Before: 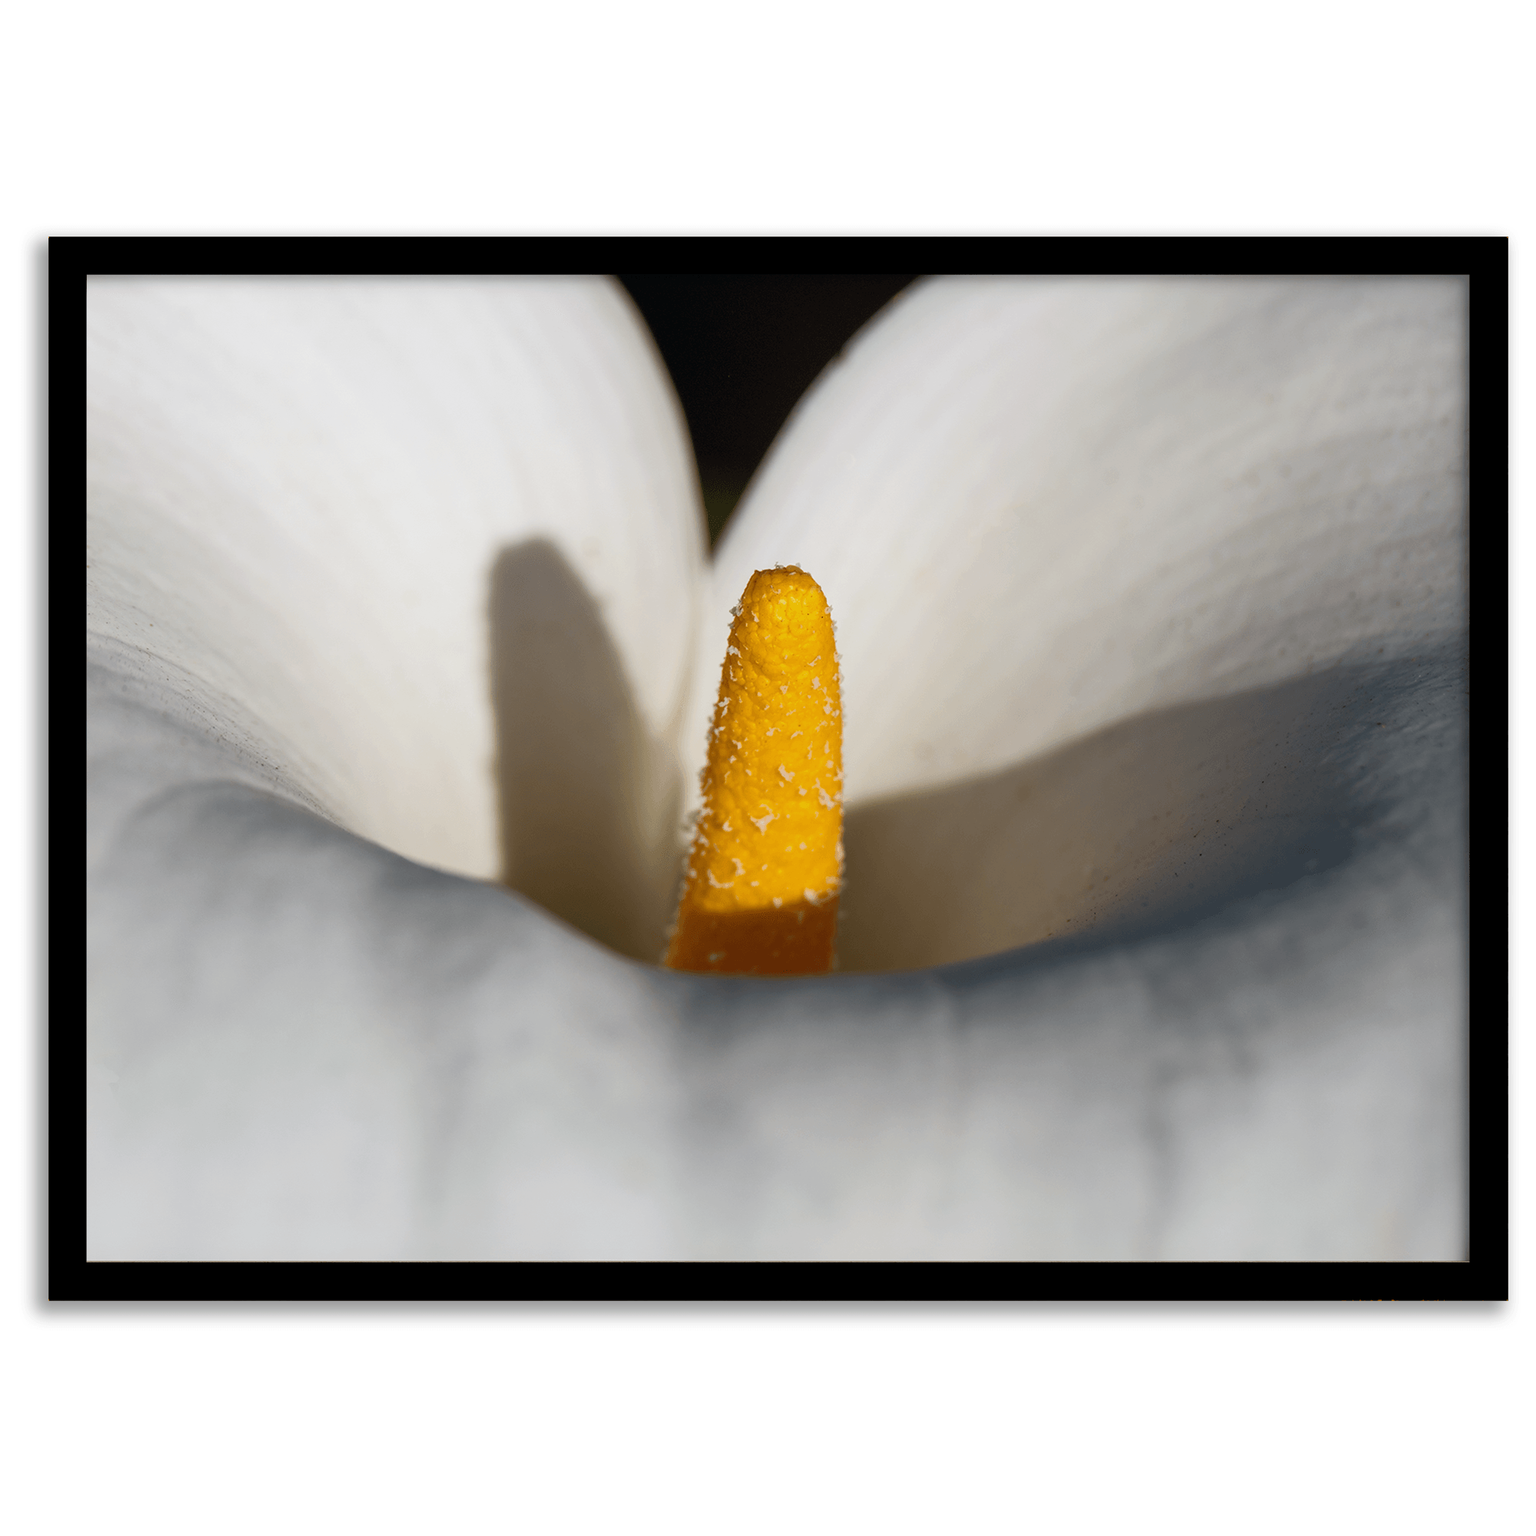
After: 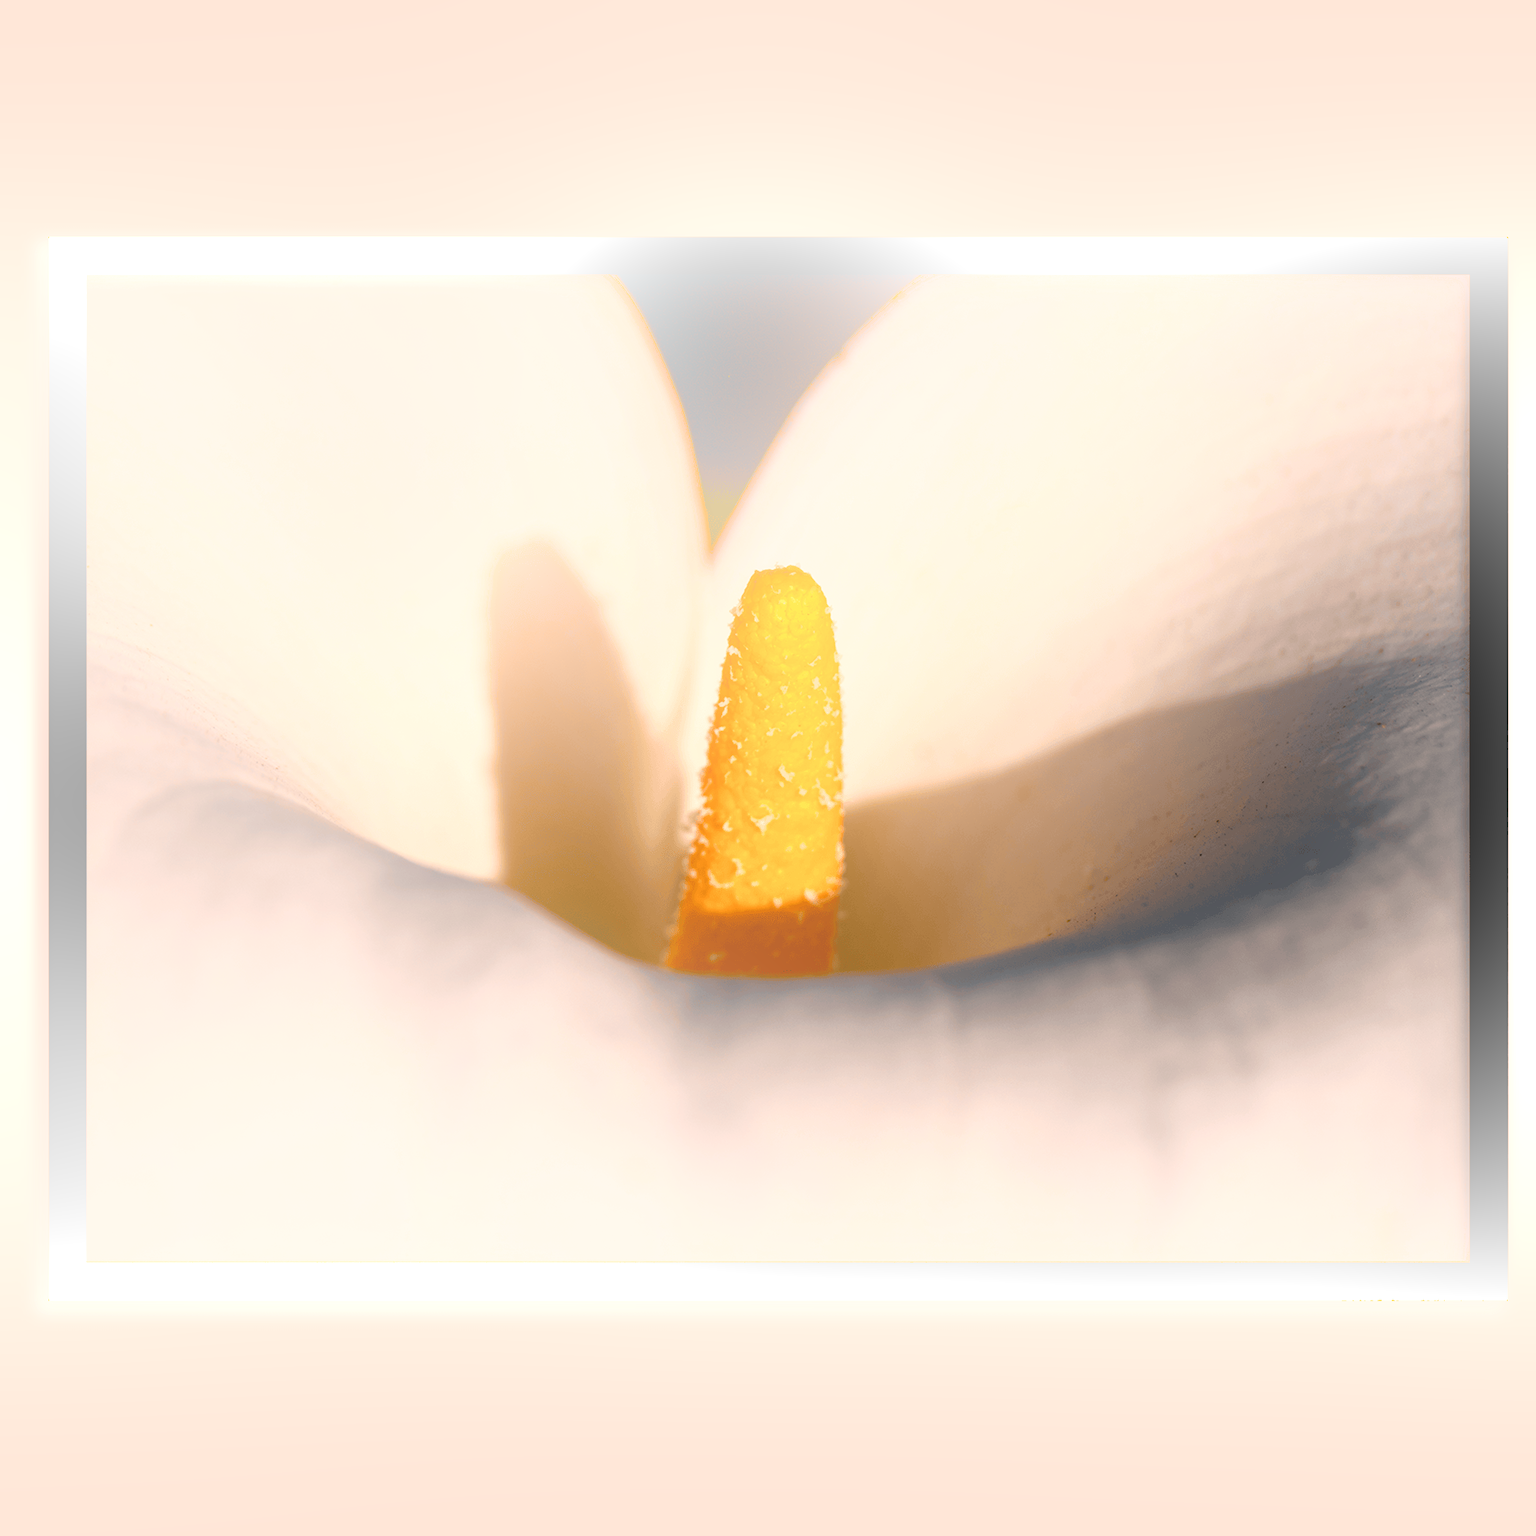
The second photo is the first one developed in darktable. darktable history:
exposure: black level correction 0.001, exposure 0.014 EV, compensate highlight preservation false
white balance: red 1.127, blue 0.943
color balance rgb: perceptual saturation grading › global saturation 25%, perceptual saturation grading › highlights -50%, perceptual saturation grading › shadows 30%, perceptual brilliance grading › global brilliance 12%, global vibrance 20%
local contrast: on, module defaults
bloom: size 40%
